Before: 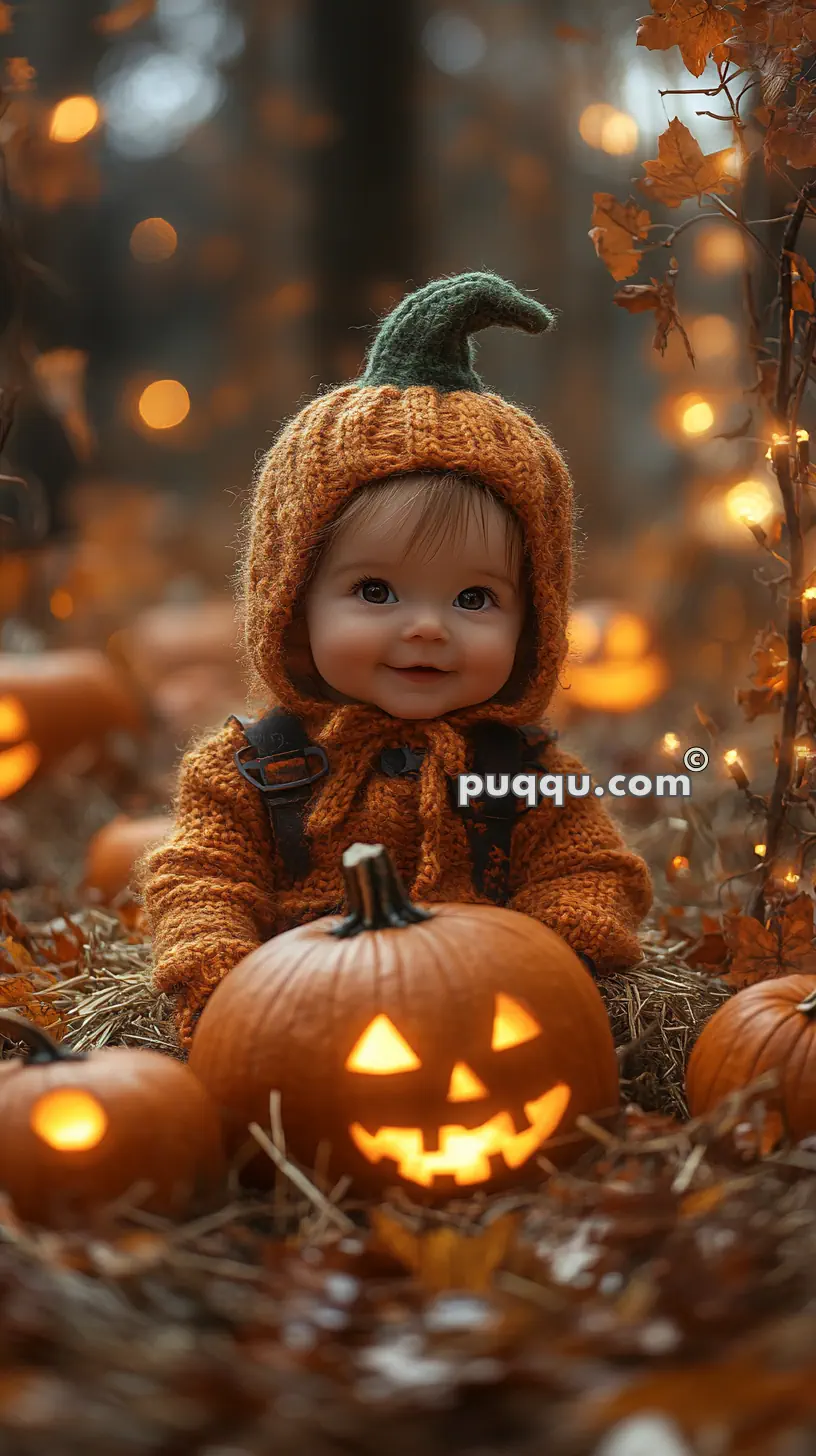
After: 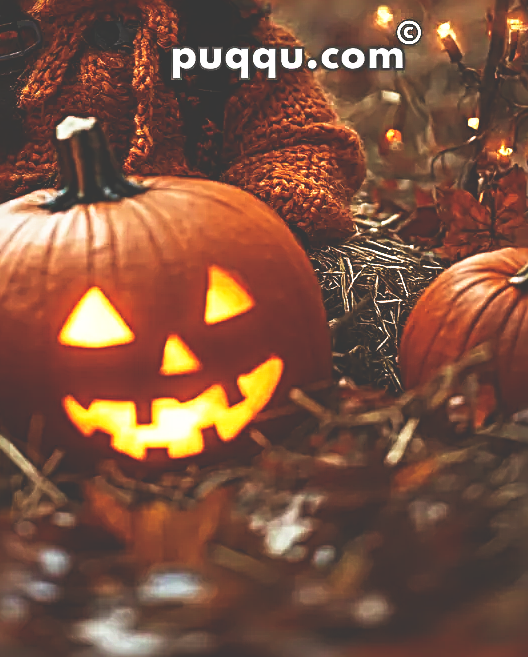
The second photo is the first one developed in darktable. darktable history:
crop and rotate: left 35.188%, top 49.988%, bottom 4.85%
base curve: curves: ch0 [(0, 0.036) (0.007, 0.037) (0.604, 0.887) (1, 1)], preserve colors none
velvia: on, module defaults
sharpen: radius 3.695, amount 0.936
